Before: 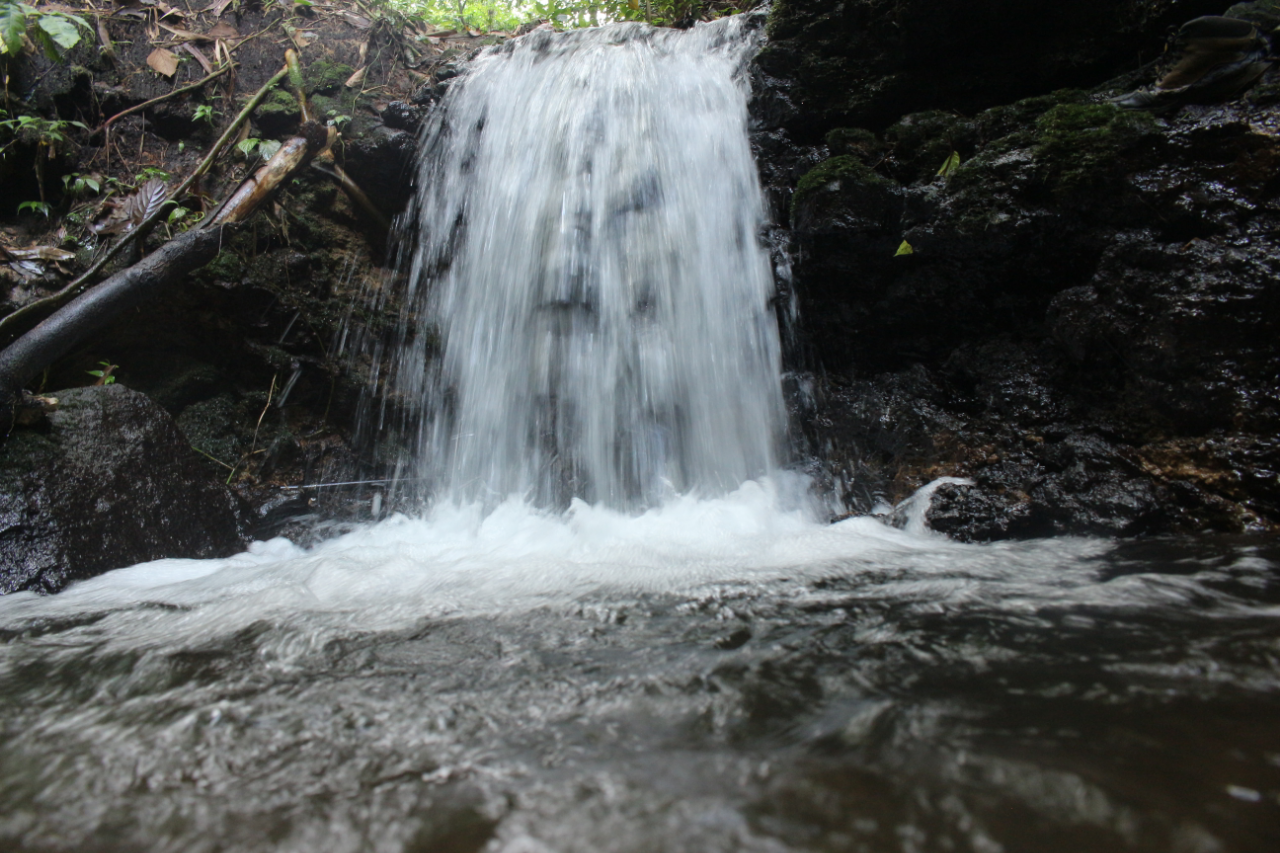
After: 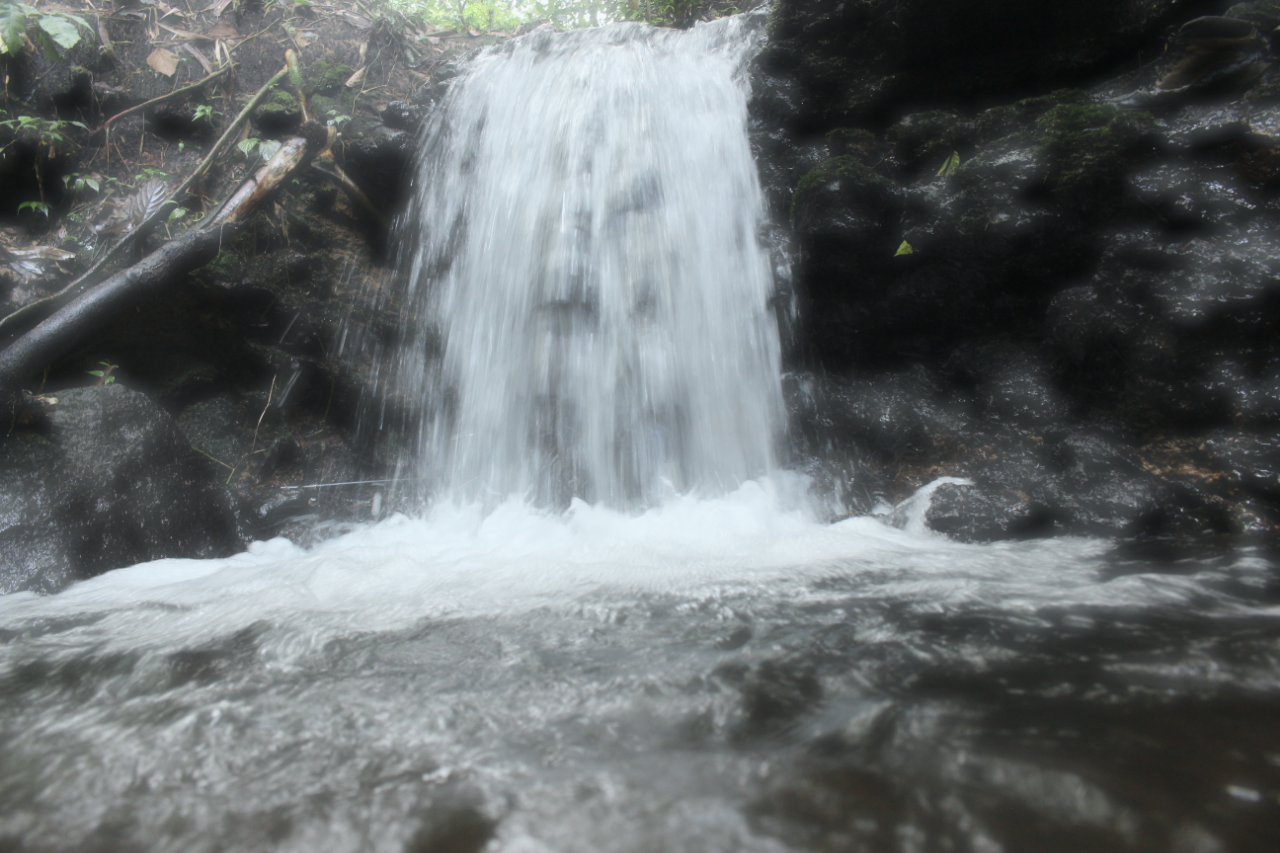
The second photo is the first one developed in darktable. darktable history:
haze removal: strength -0.9, distance 0.226, adaptive false
